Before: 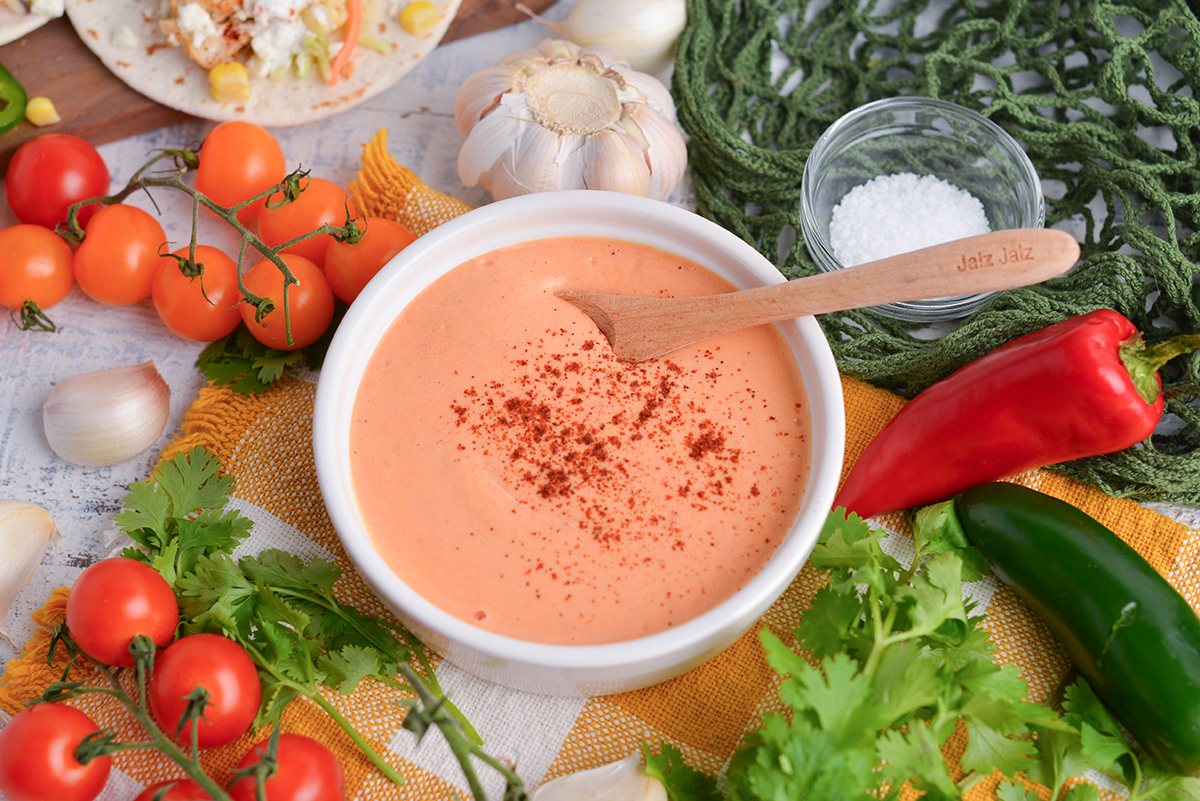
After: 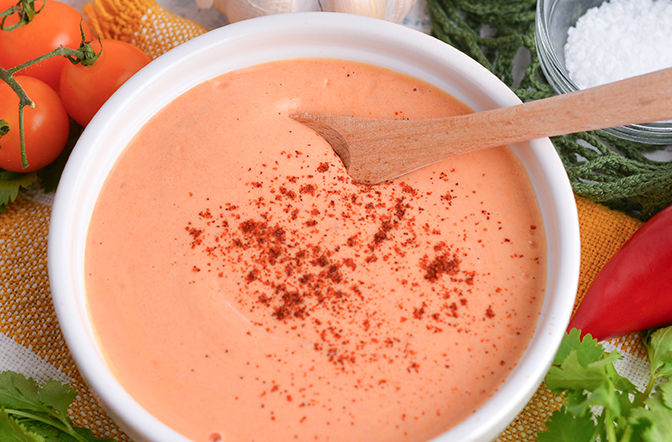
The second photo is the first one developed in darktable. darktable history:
crop and rotate: left 22.149%, top 22.305%, right 21.813%, bottom 22.46%
exposure: exposure 0.074 EV, compensate highlight preservation false
